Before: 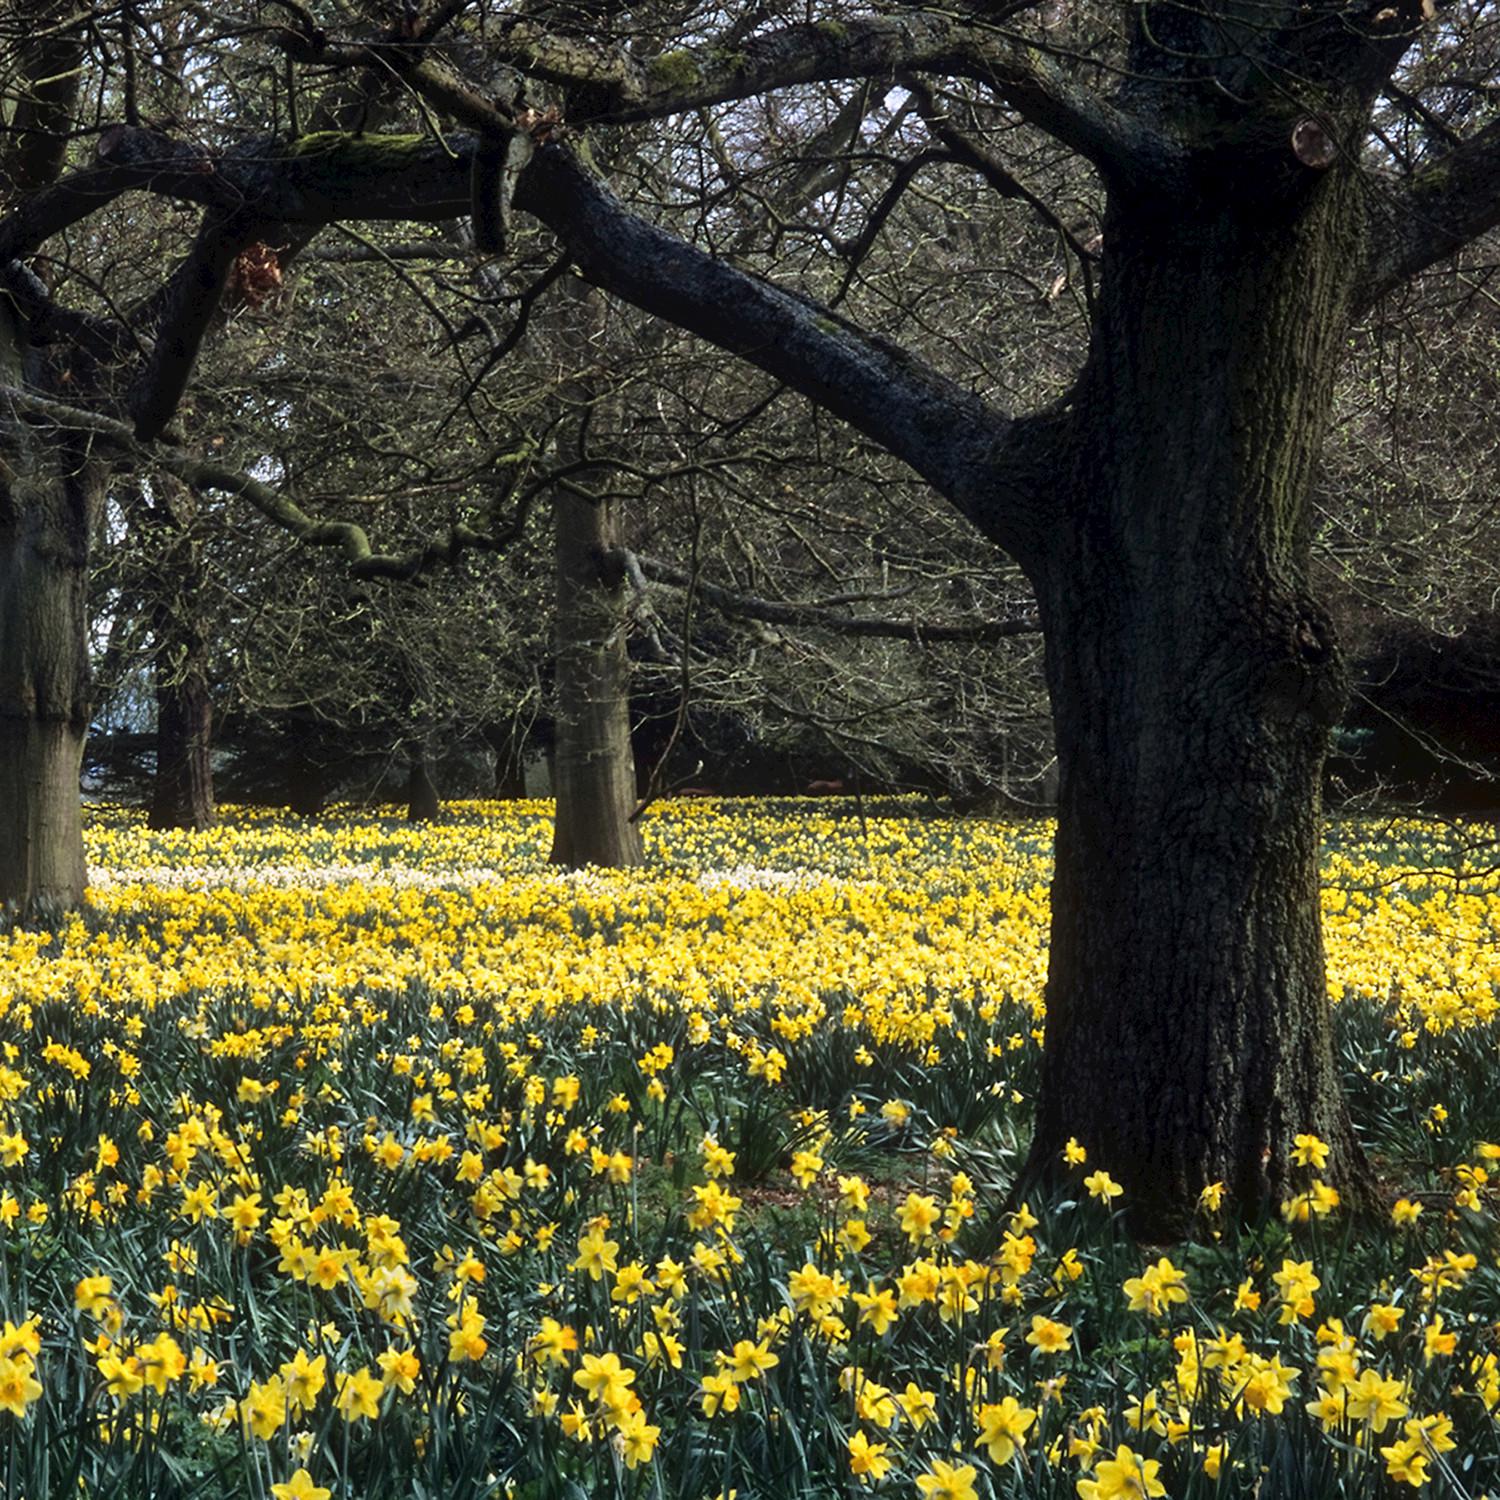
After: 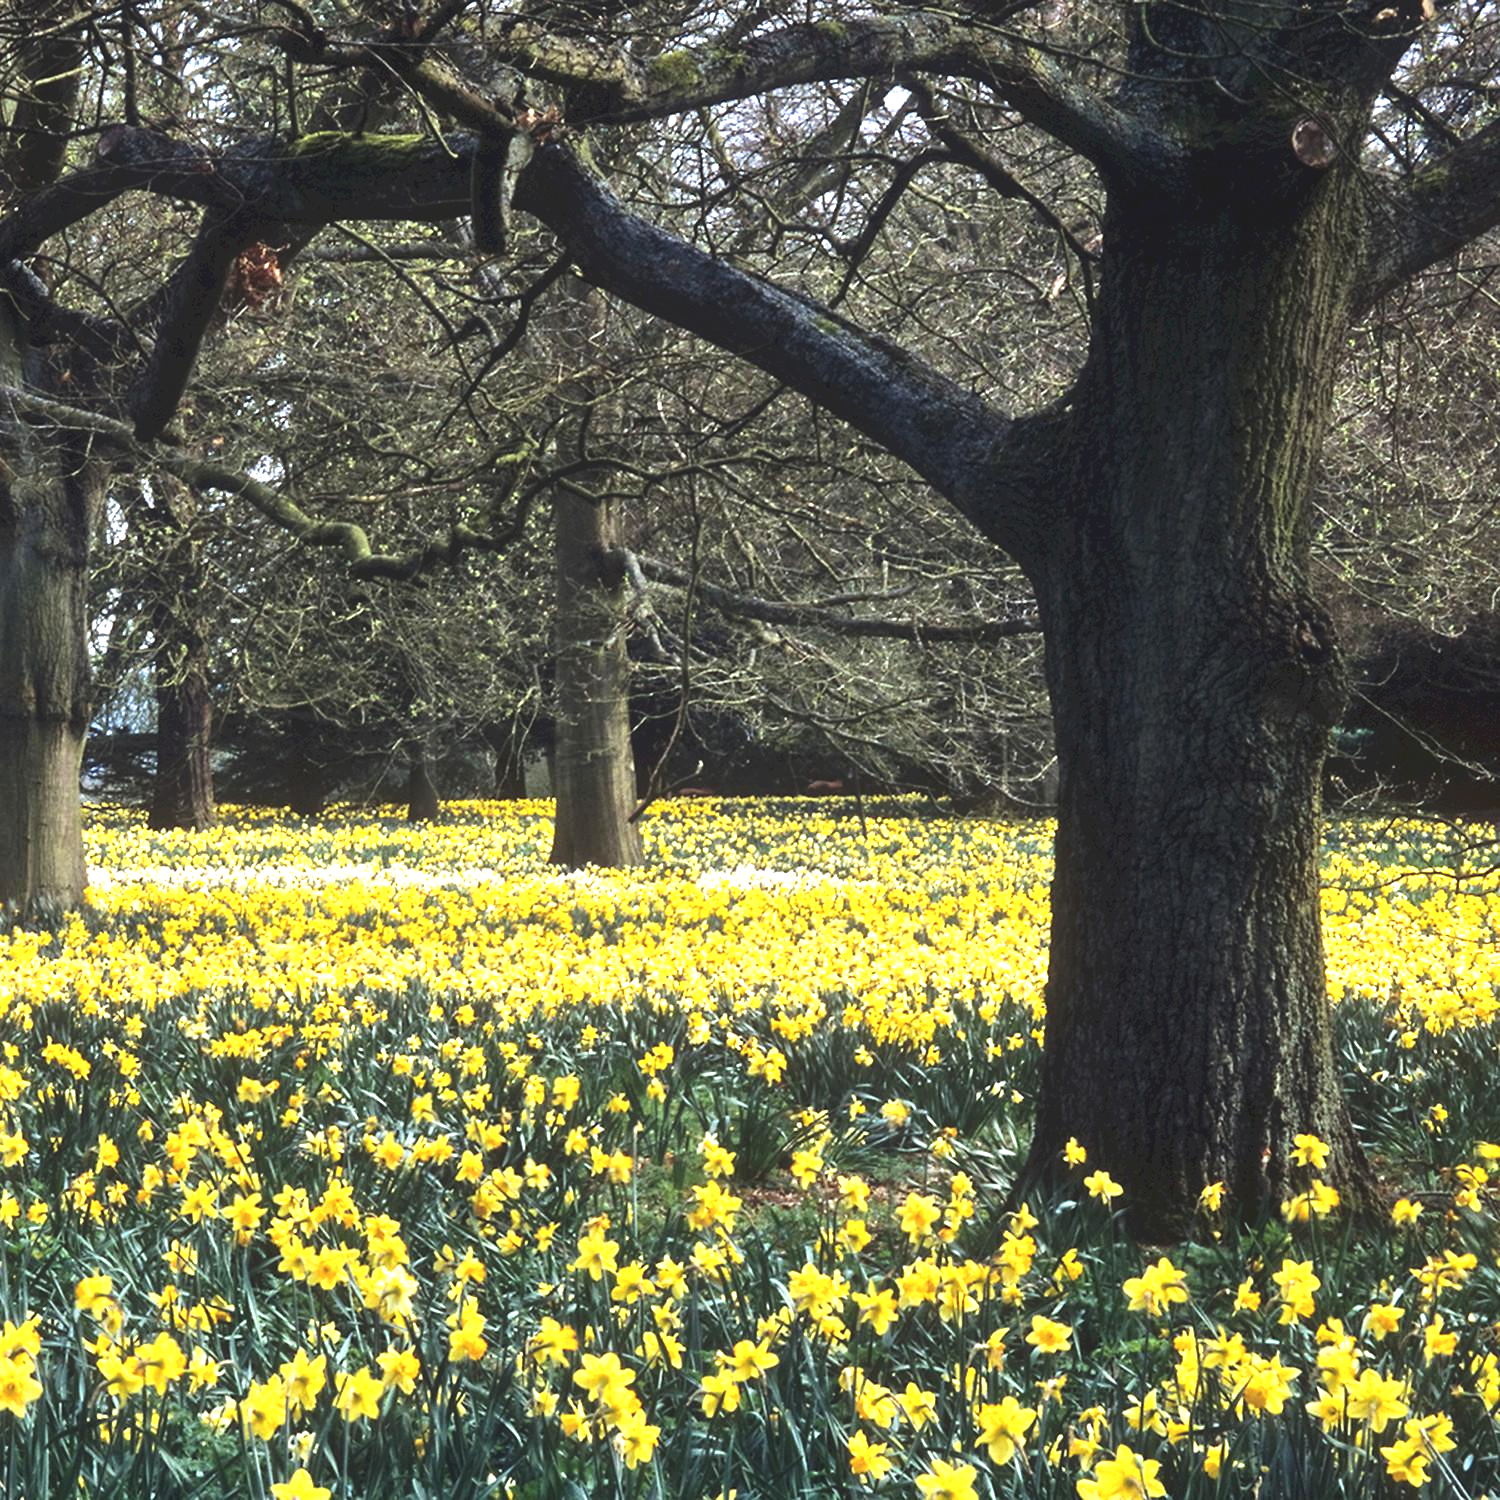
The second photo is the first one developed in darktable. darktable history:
exposure: black level correction -0.006, exposure 1 EV, compensate exposure bias true, compensate highlight preservation false
